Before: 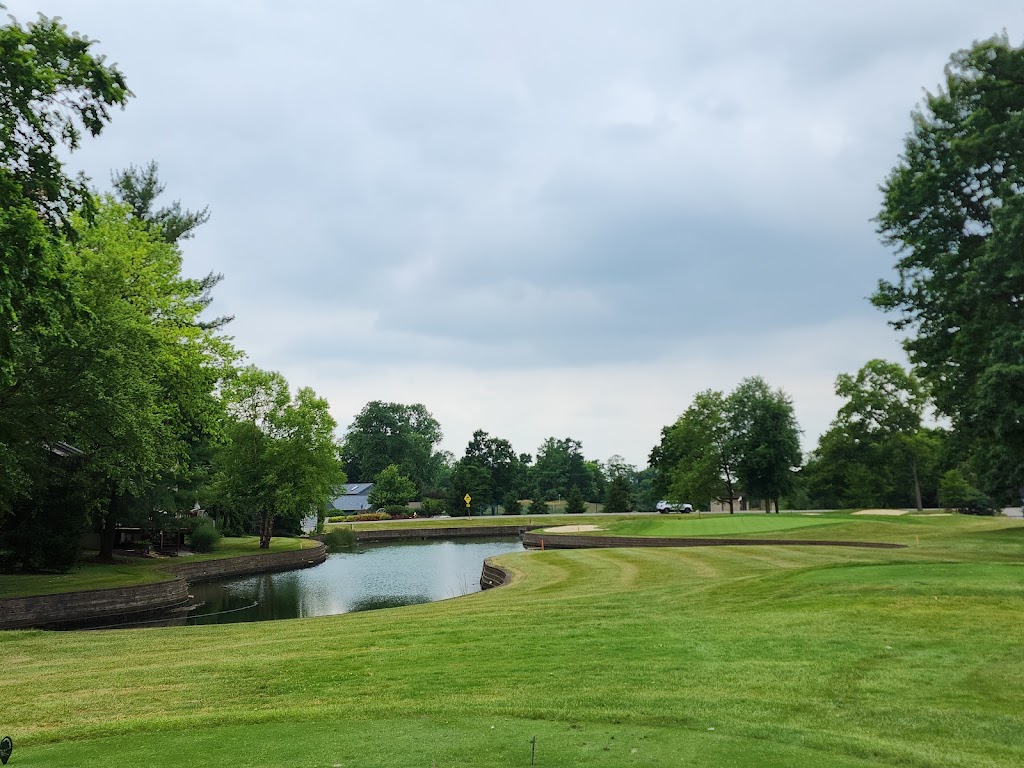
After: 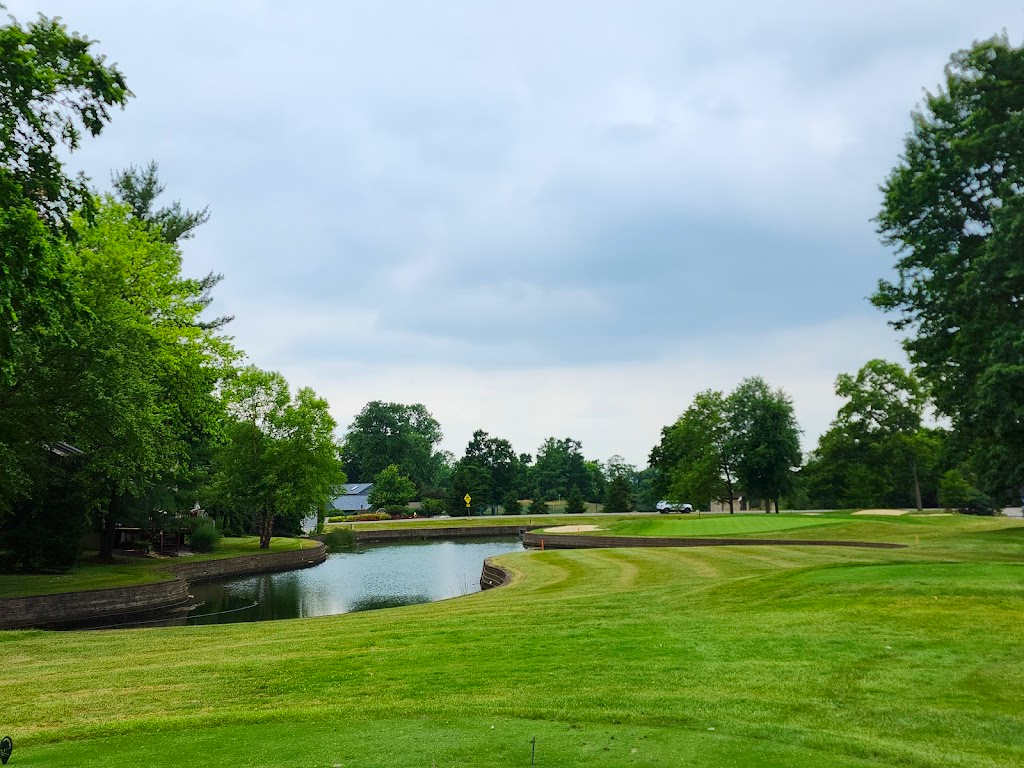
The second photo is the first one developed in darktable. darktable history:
contrast brightness saturation: contrast 0.091, saturation 0.277
